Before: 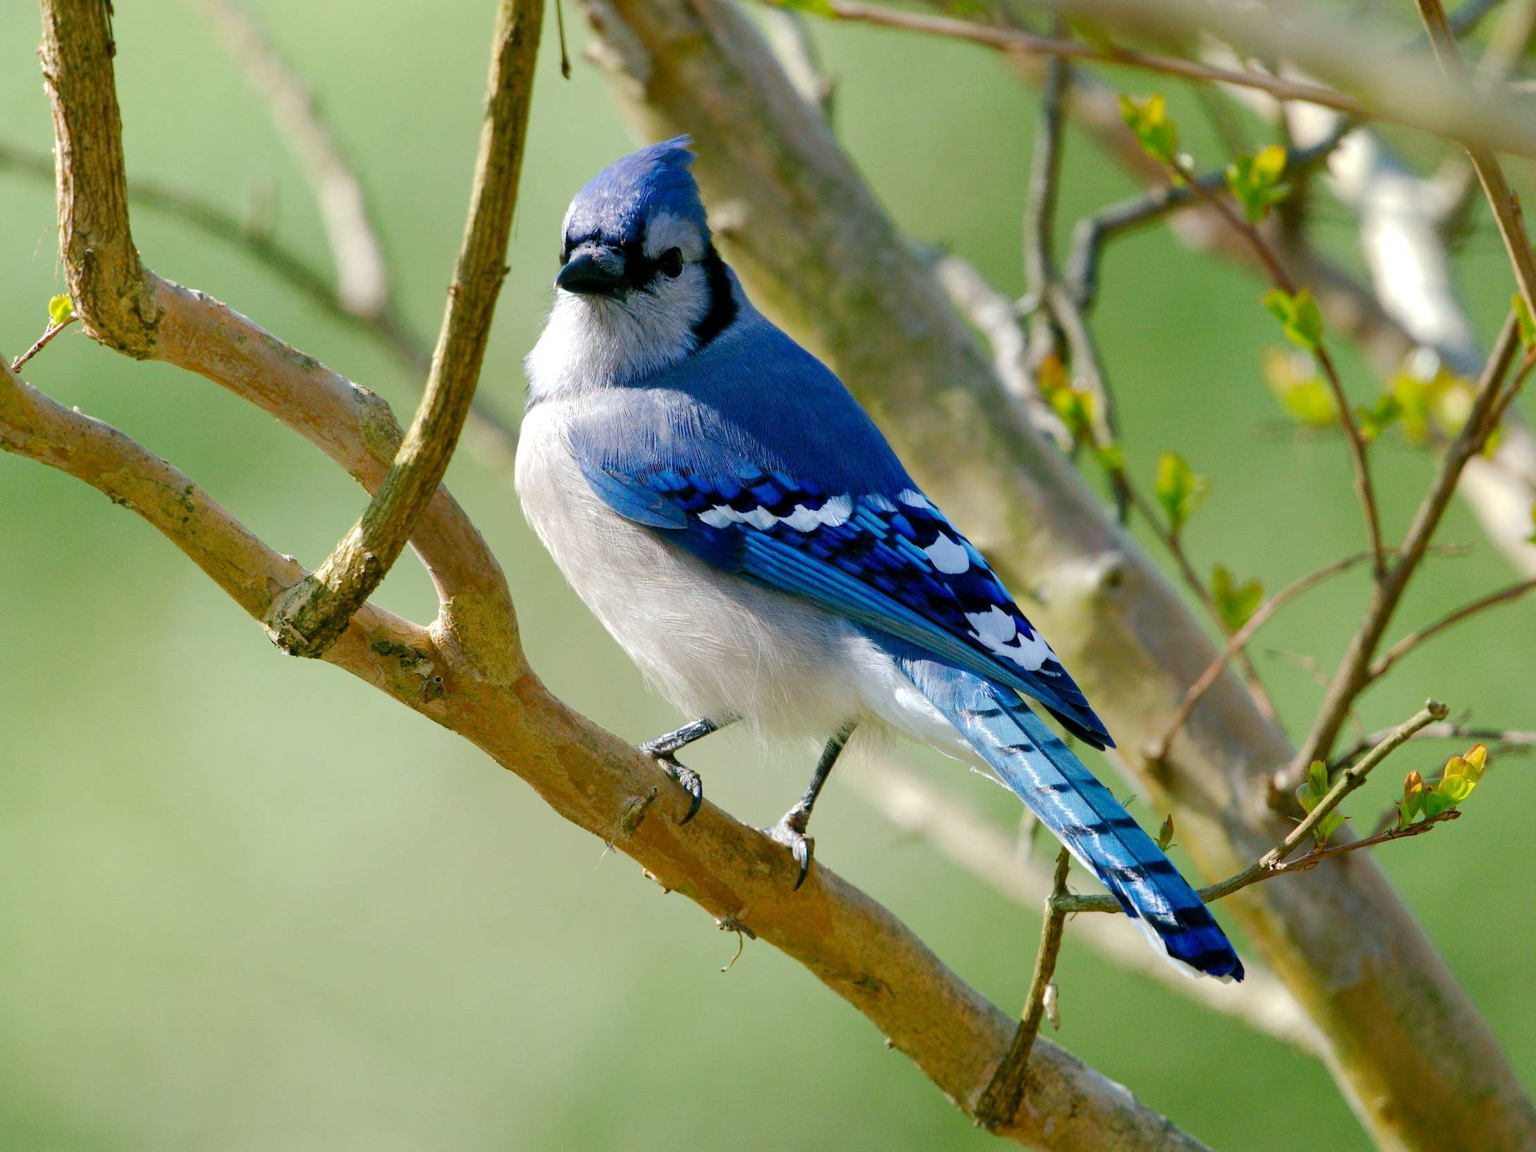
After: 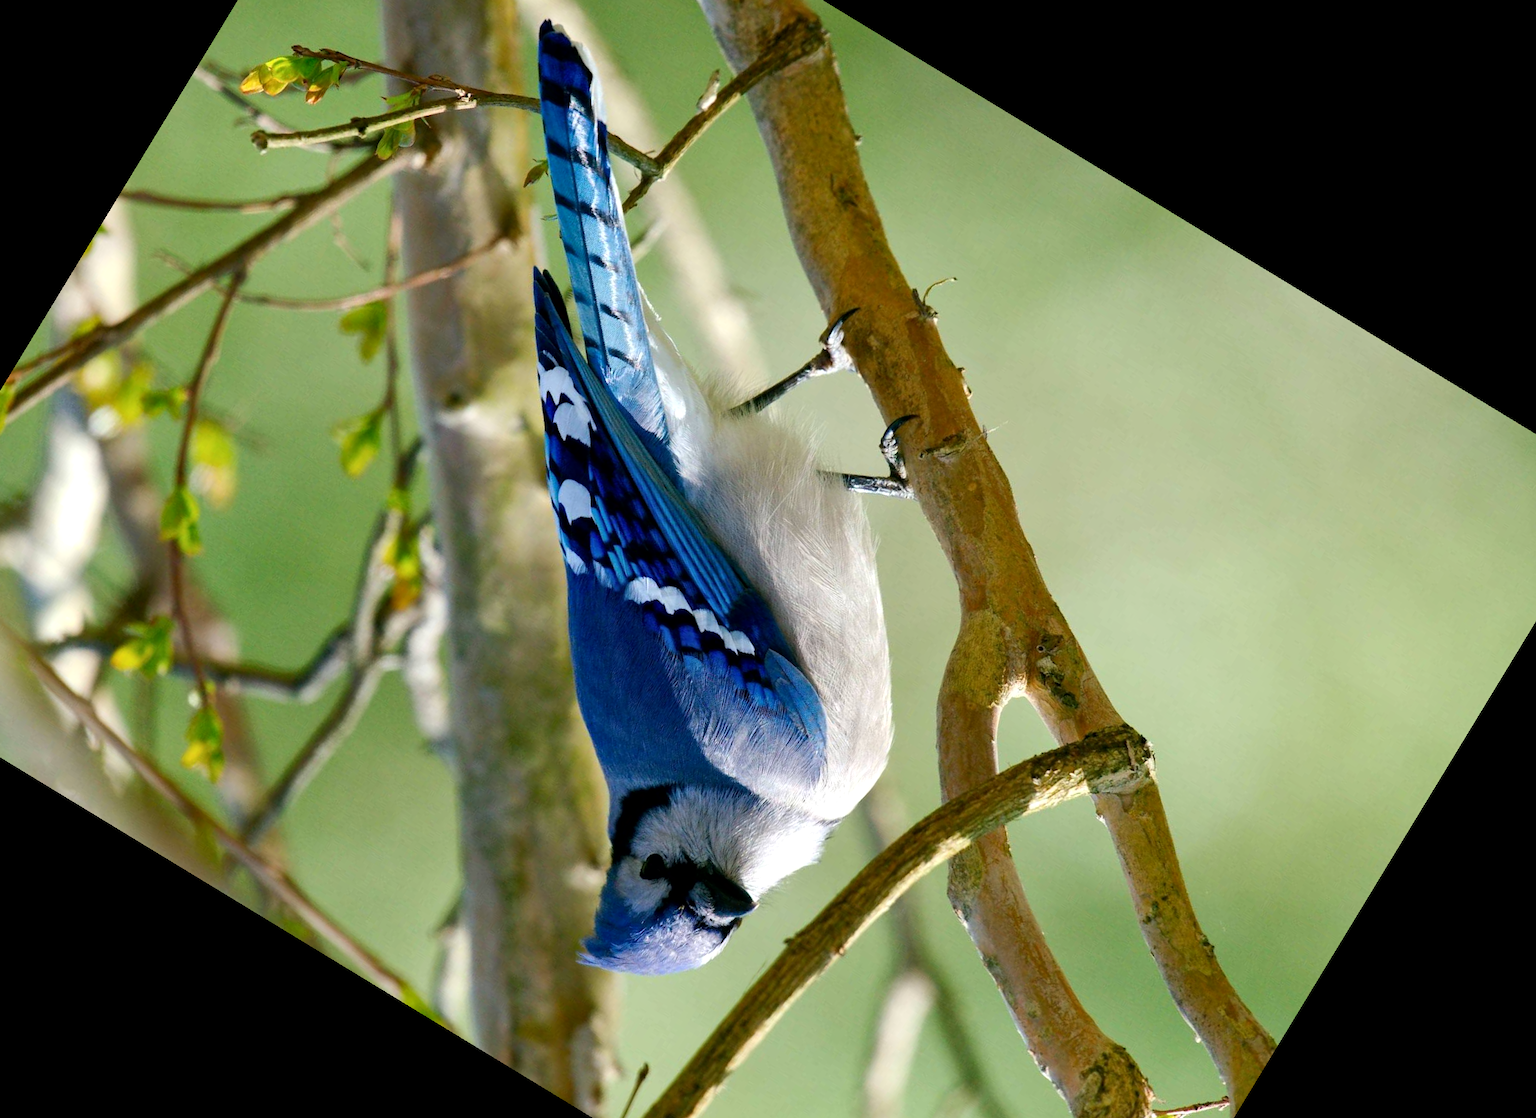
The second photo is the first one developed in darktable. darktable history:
rgb curve: curves: ch0 [(0, 0) (0.078, 0.051) (0.929, 0.956) (1, 1)], compensate middle gray true
crop and rotate: angle 148.68°, left 9.111%, top 15.603%, right 4.588%, bottom 17.041%
local contrast: mode bilateral grid, contrast 20, coarseness 50, detail 120%, midtone range 0.2
